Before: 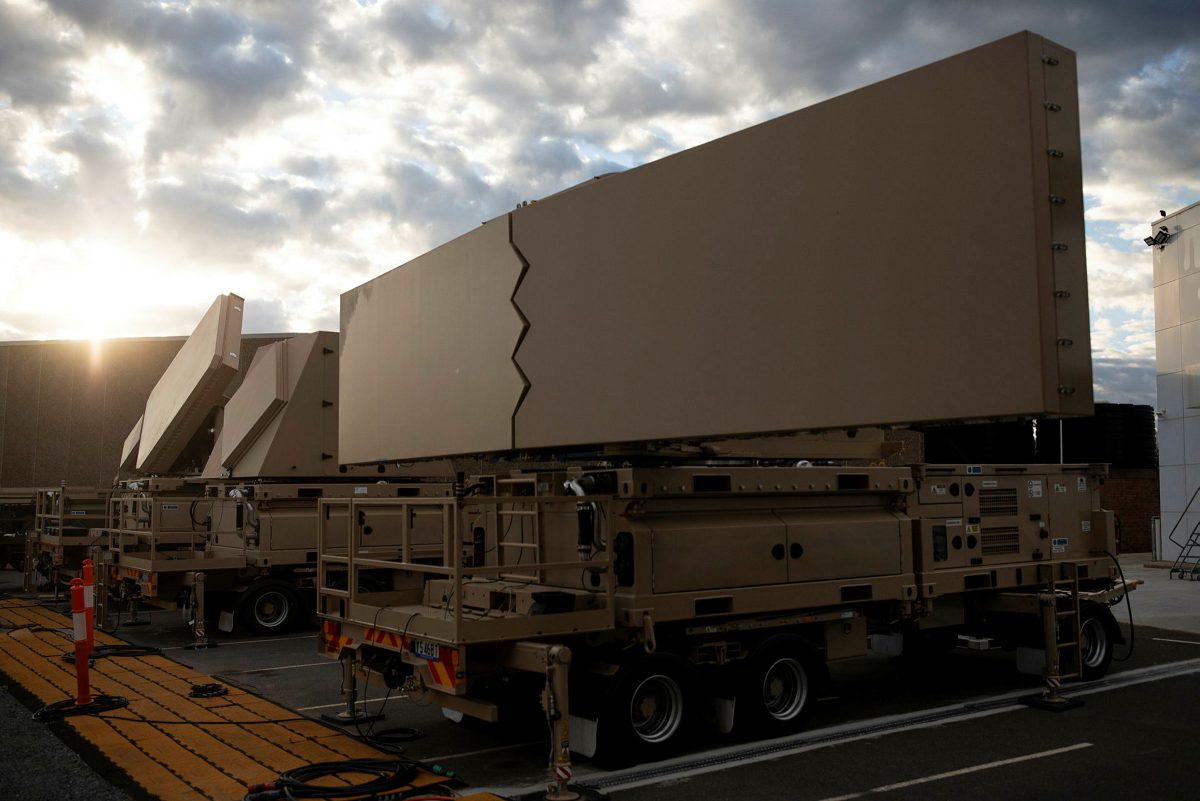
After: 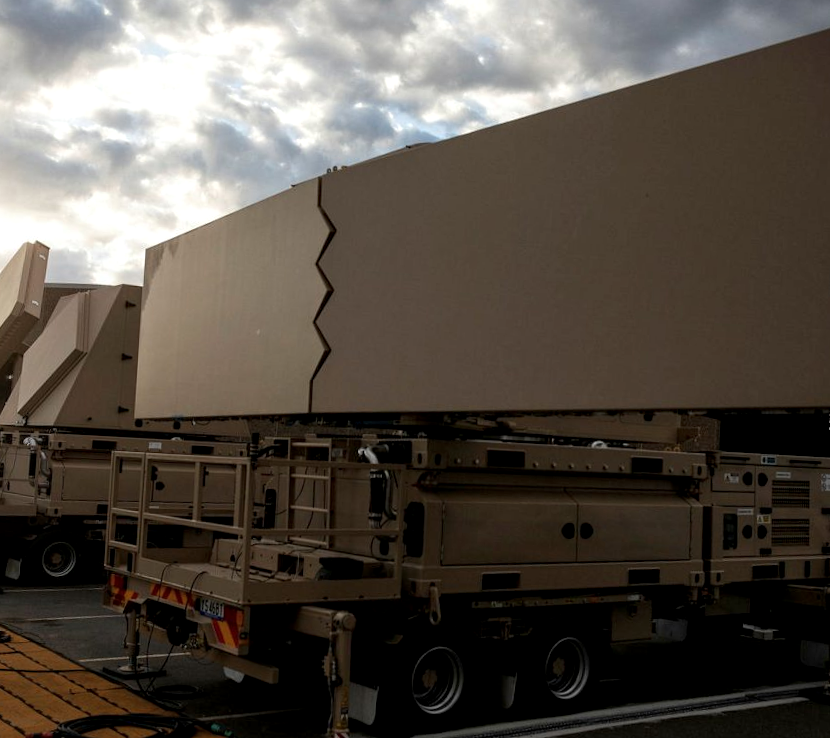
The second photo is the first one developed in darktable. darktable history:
crop and rotate: angle -3.28°, left 14.036%, top 0.017%, right 10.899%, bottom 0.072%
local contrast: detail 130%
